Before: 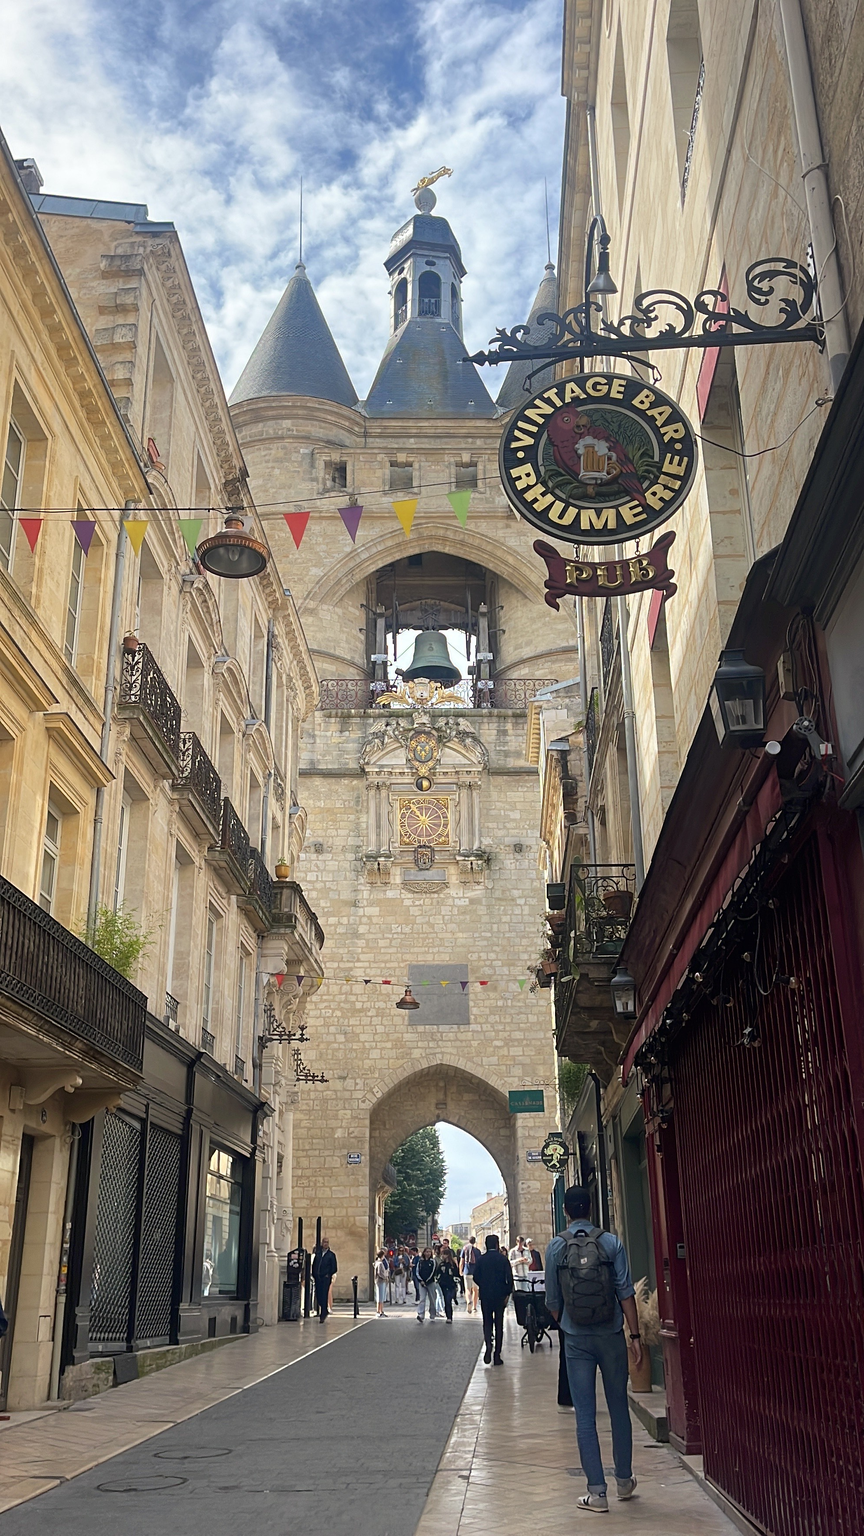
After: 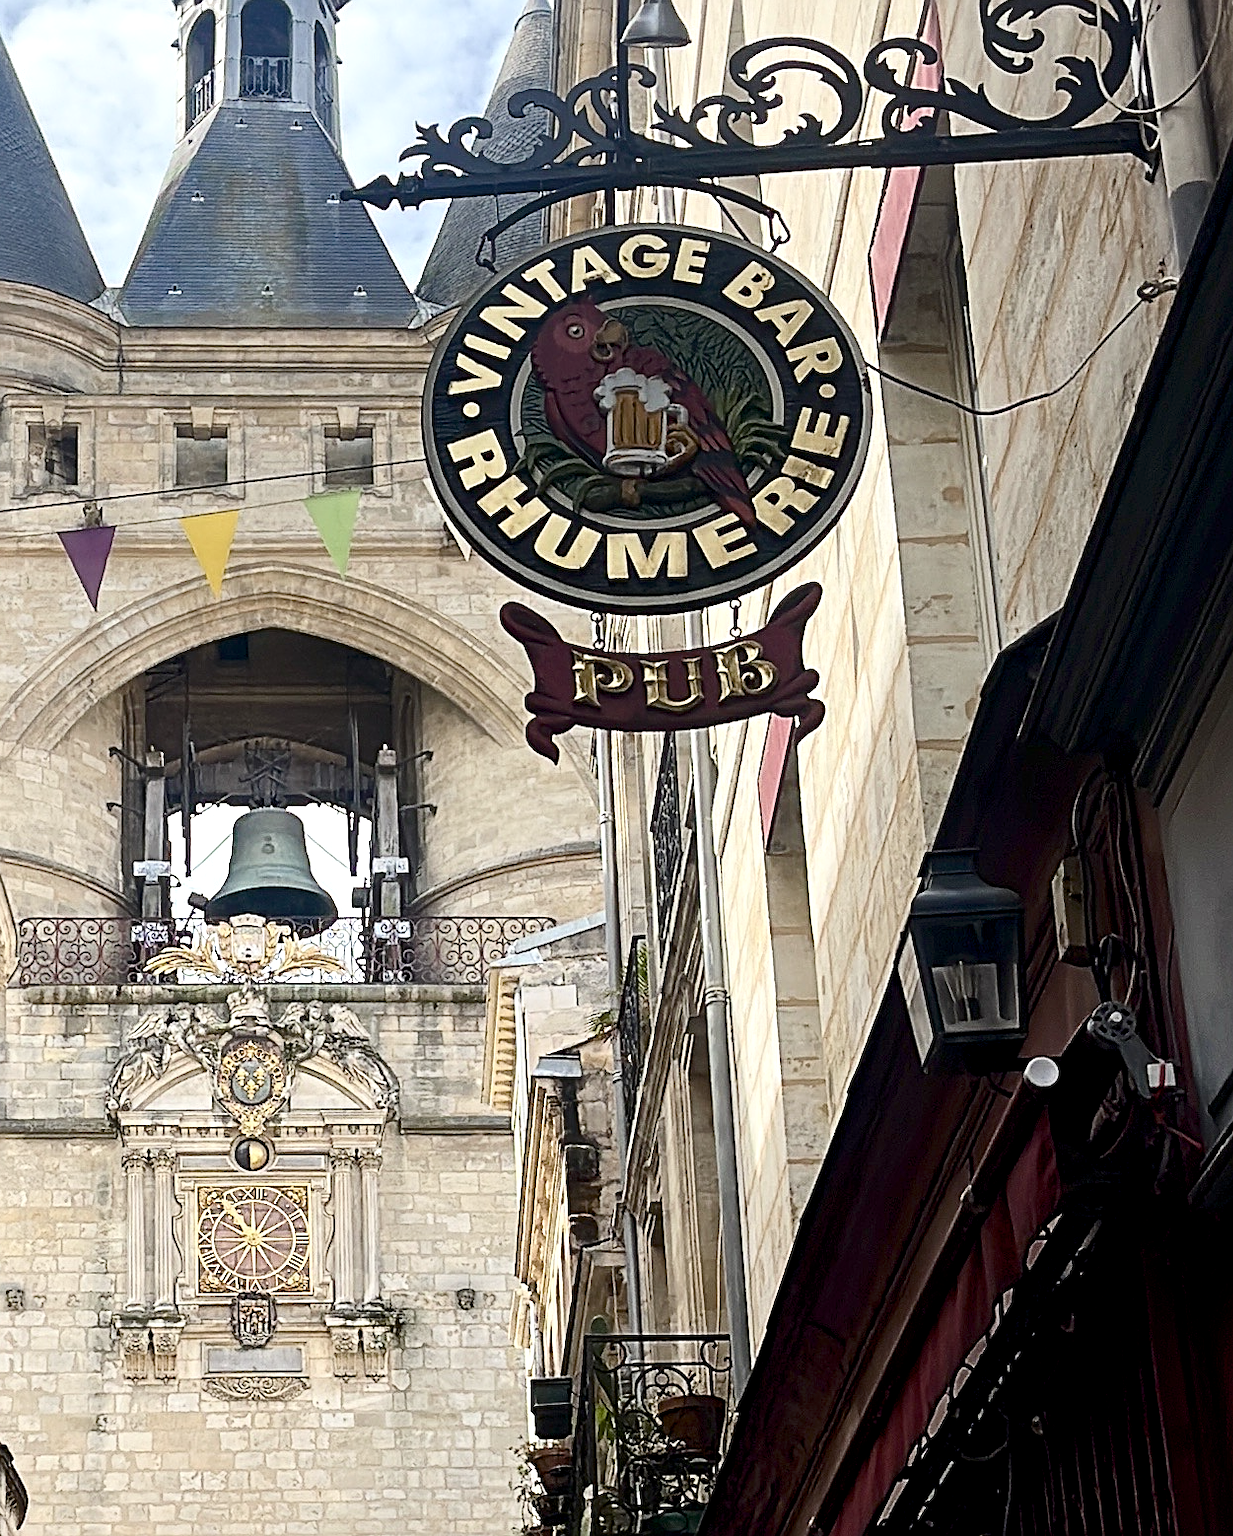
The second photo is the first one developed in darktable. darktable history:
sharpen: on, module defaults
exposure: black level correction 0.009, exposure 0.116 EV, compensate highlight preservation false
color balance rgb: perceptual saturation grading › global saturation 20%, perceptual saturation grading › highlights -25.063%, perceptual saturation grading › shadows 24.665%, perceptual brilliance grading › global brilliance 2.852%, global vibrance 20%
crop: left 36.127%, top 17.809%, right 0.401%, bottom 37.909%
contrast brightness saturation: contrast 0.245, saturation -0.323
